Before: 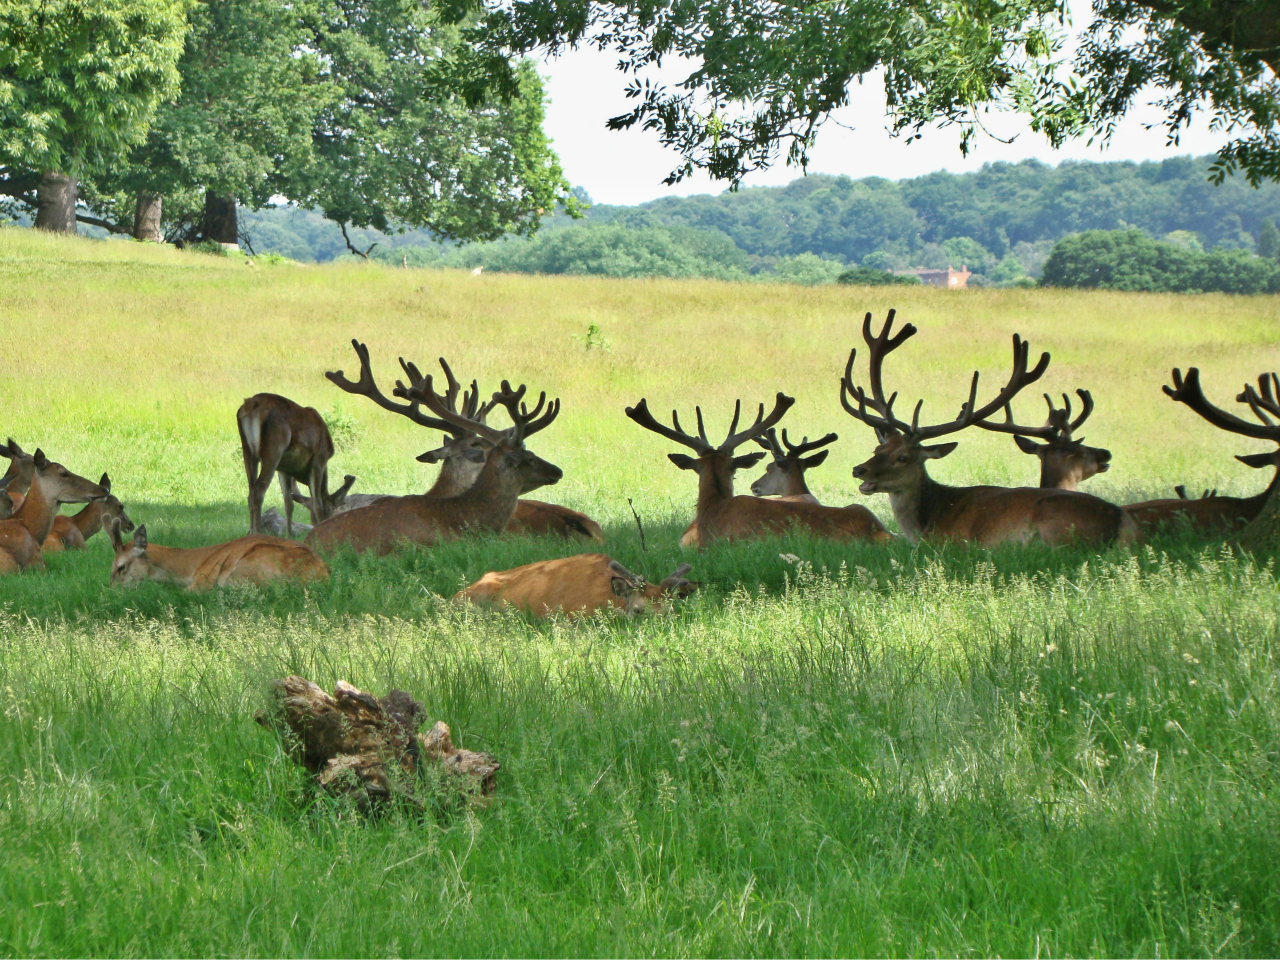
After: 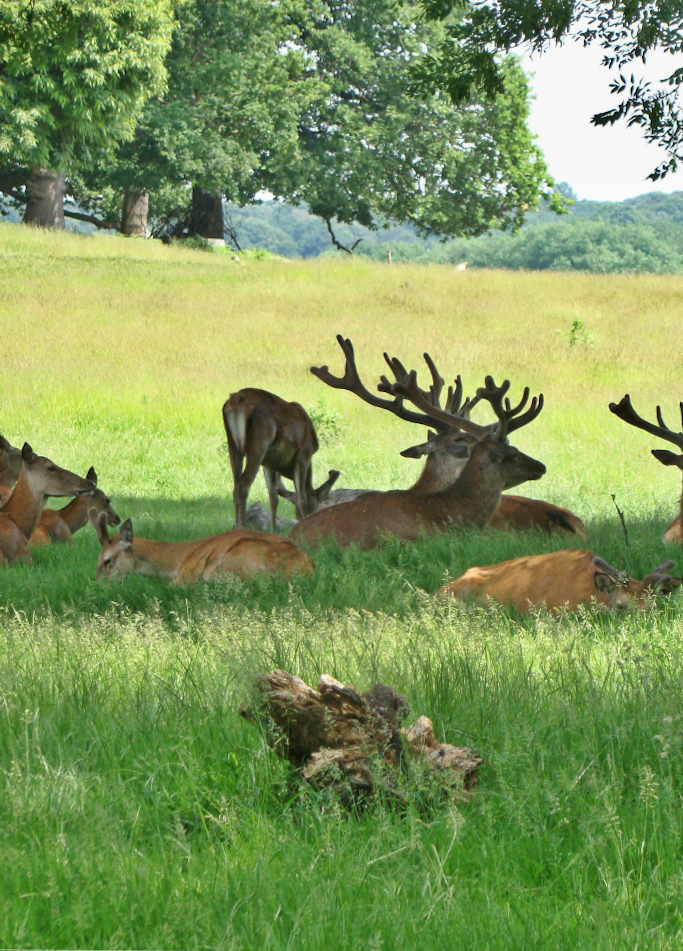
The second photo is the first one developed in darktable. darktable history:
rotate and perspective: rotation 0.192°, lens shift (horizontal) -0.015, crop left 0.005, crop right 0.996, crop top 0.006, crop bottom 0.99
crop: left 0.587%, right 45.588%, bottom 0.086%
